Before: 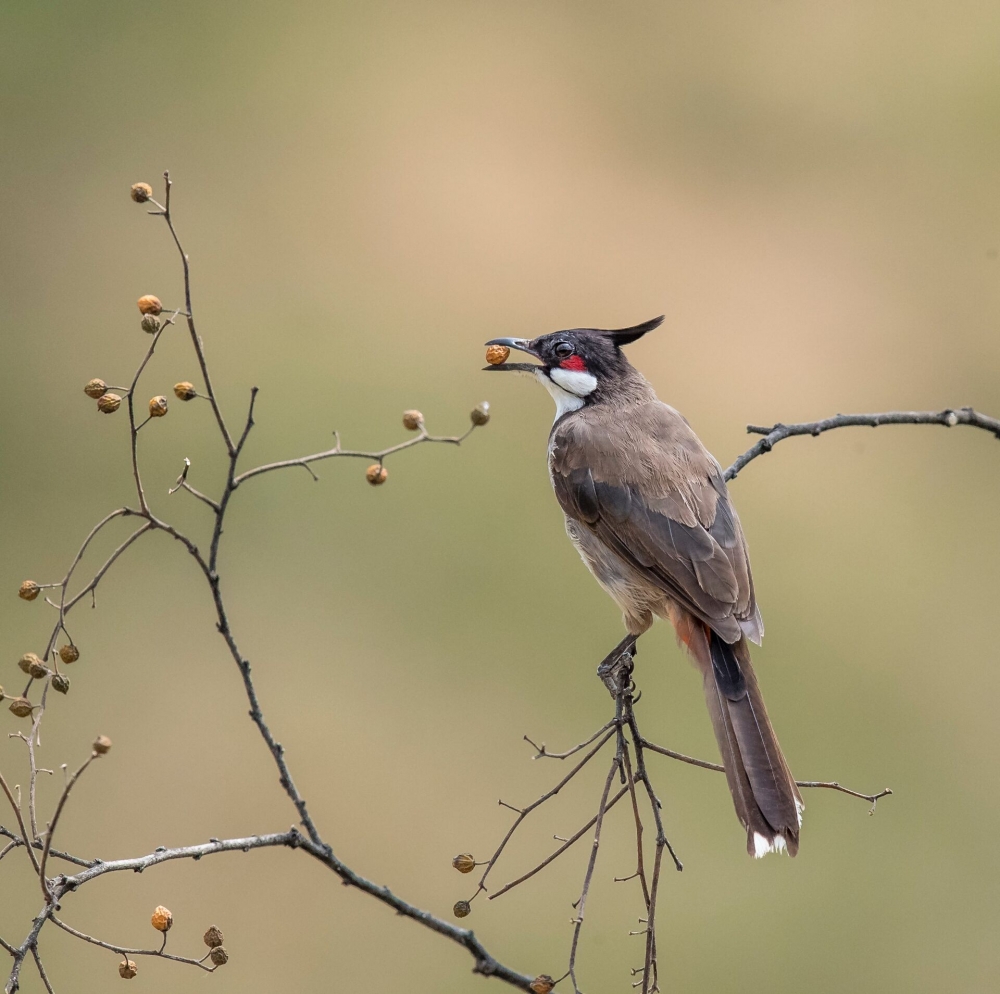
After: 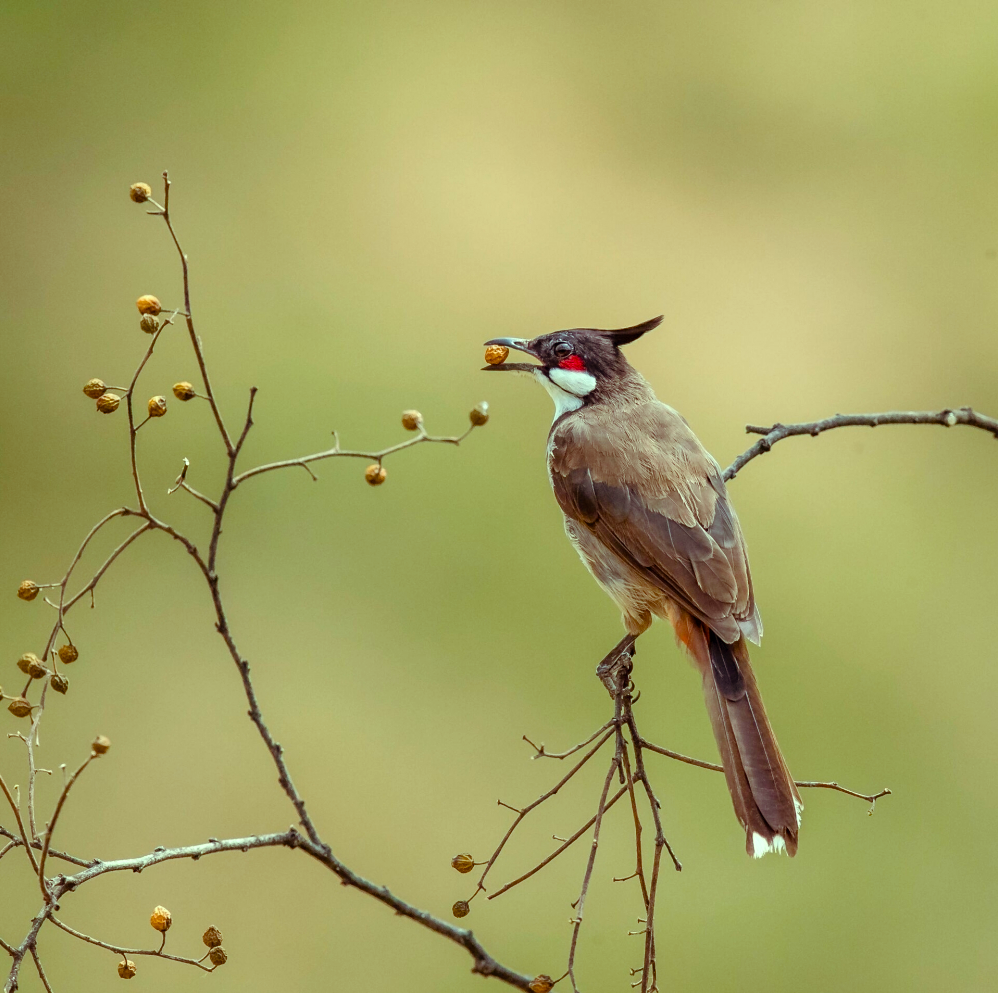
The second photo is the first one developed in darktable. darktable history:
crop: left 0.118%
color balance rgb: shadows lift › chroma 9.819%, shadows lift › hue 46.29°, highlights gain › luminance 15.126%, highlights gain › chroma 7.009%, highlights gain › hue 123.89°, perceptual saturation grading › global saturation 20%, perceptual saturation grading › highlights -14.35%, perceptual saturation grading › shadows 49.798%, global vibrance 4.985%
